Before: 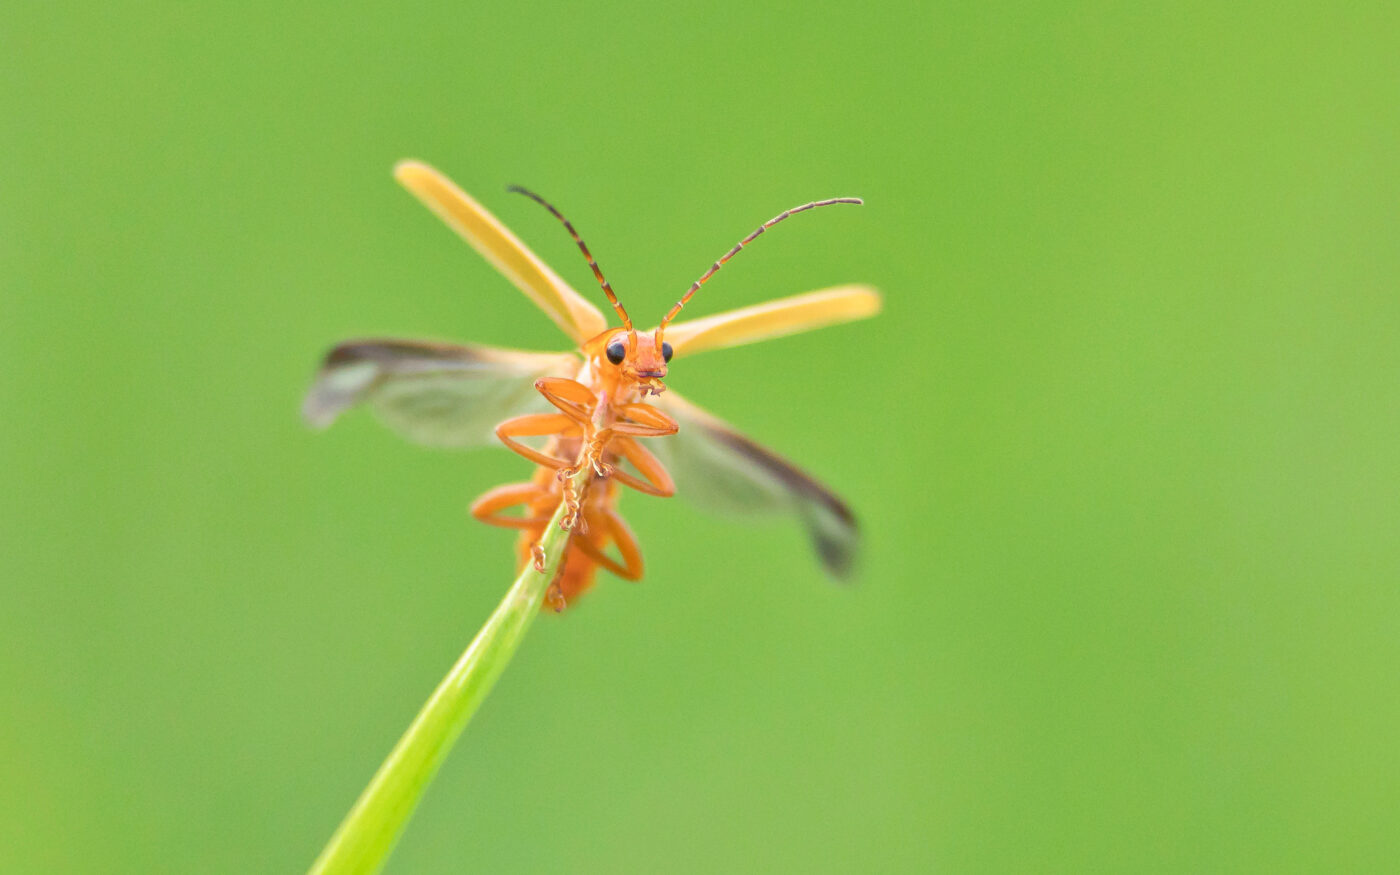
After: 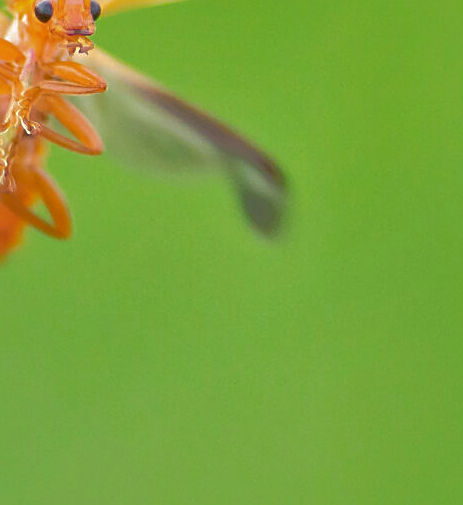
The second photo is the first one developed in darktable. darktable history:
crop: left 40.878%, top 39.176%, right 25.993%, bottom 3.081%
shadows and highlights: highlights -60
sharpen: on, module defaults
